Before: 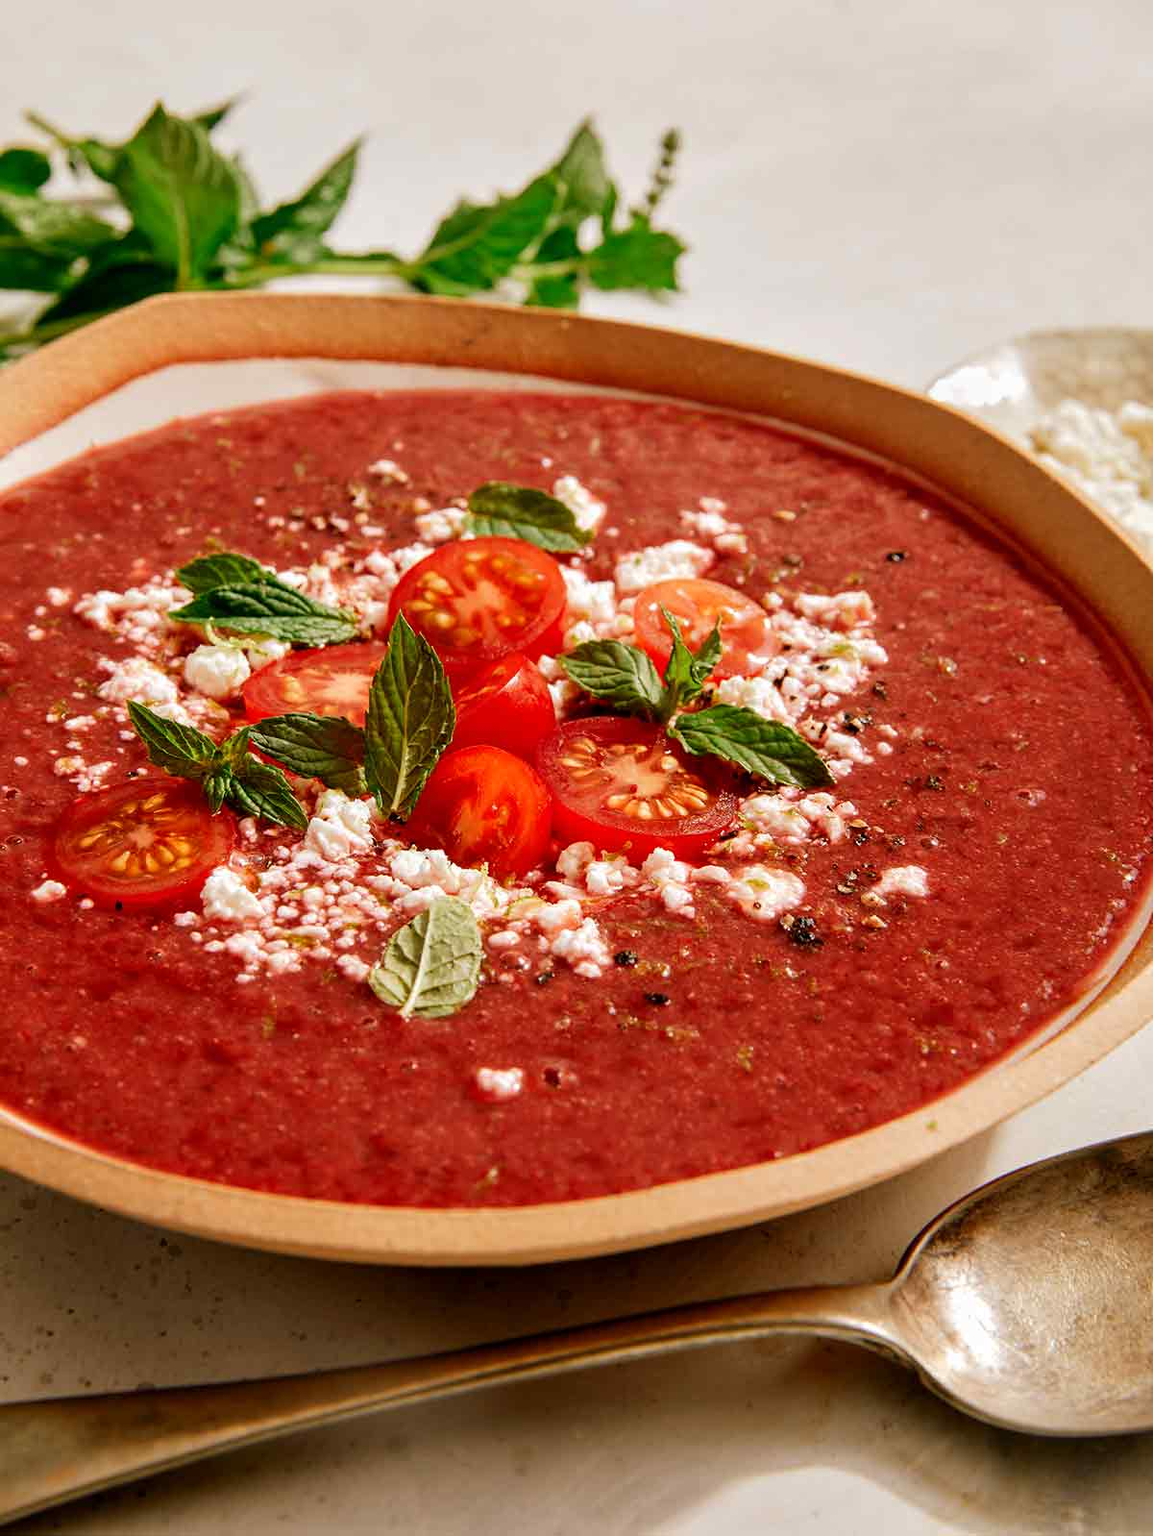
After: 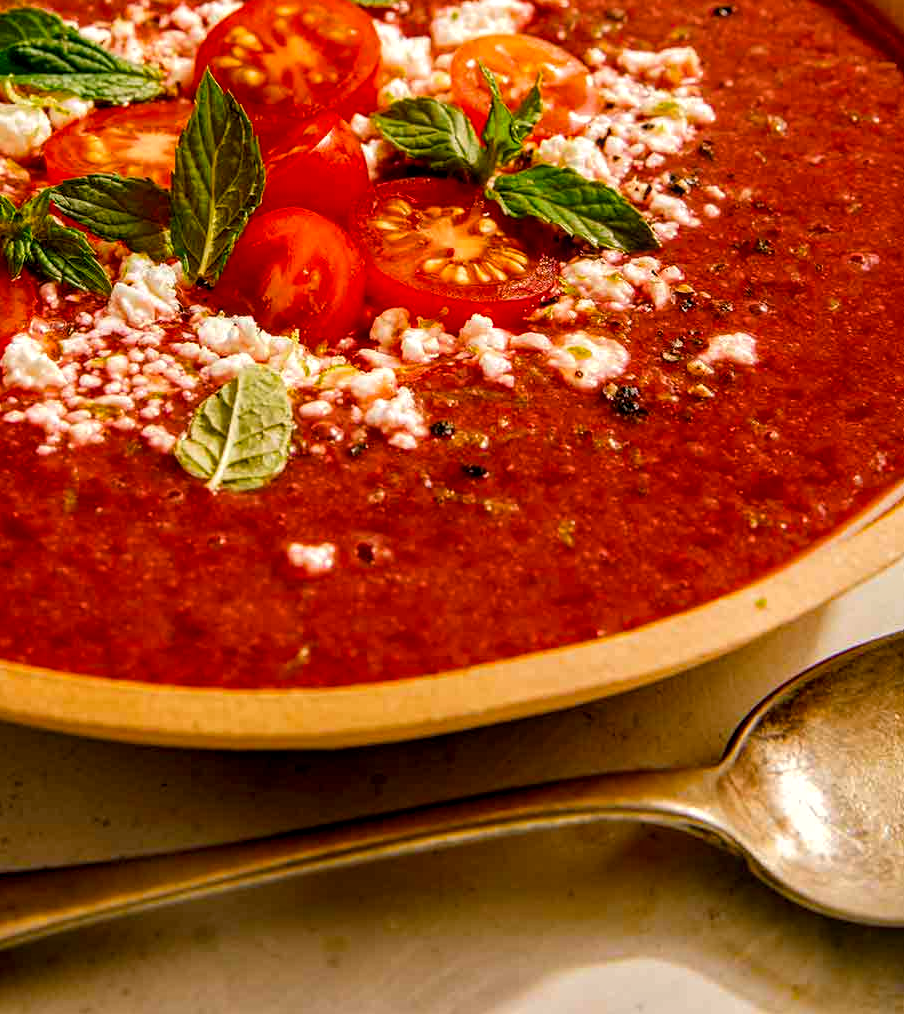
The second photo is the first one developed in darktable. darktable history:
color balance rgb: highlights gain › chroma 2.069%, highlights gain › hue 71.61°, perceptual saturation grading › global saturation 30.796%
local contrast: on, module defaults
haze removal: adaptive false
crop and rotate: left 17.447%, top 35.561%, right 7.177%, bottom 0.927%
